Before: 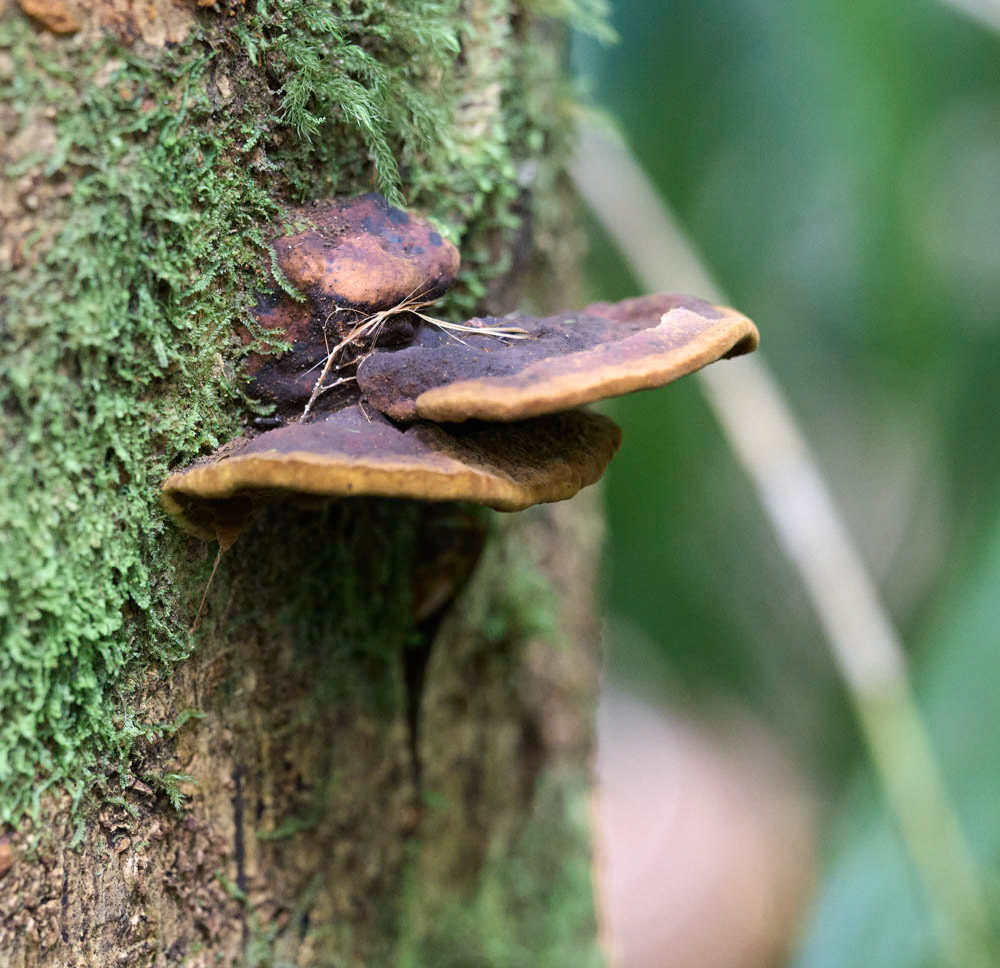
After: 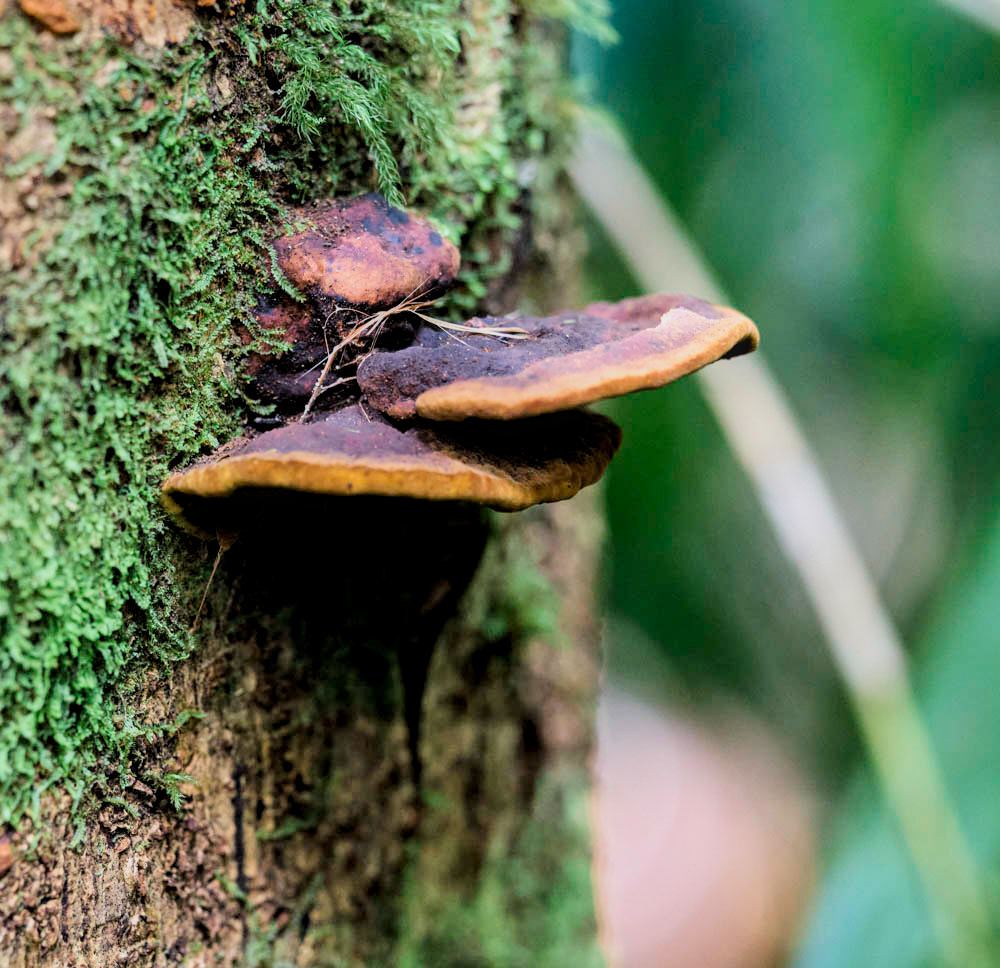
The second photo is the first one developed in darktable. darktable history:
local contrast: on, module defaults
filmic rgb: black relative exposure -5 EV, hardness 2.88, contrast 1.3
contrast brightness saturation: saturation 0.13
